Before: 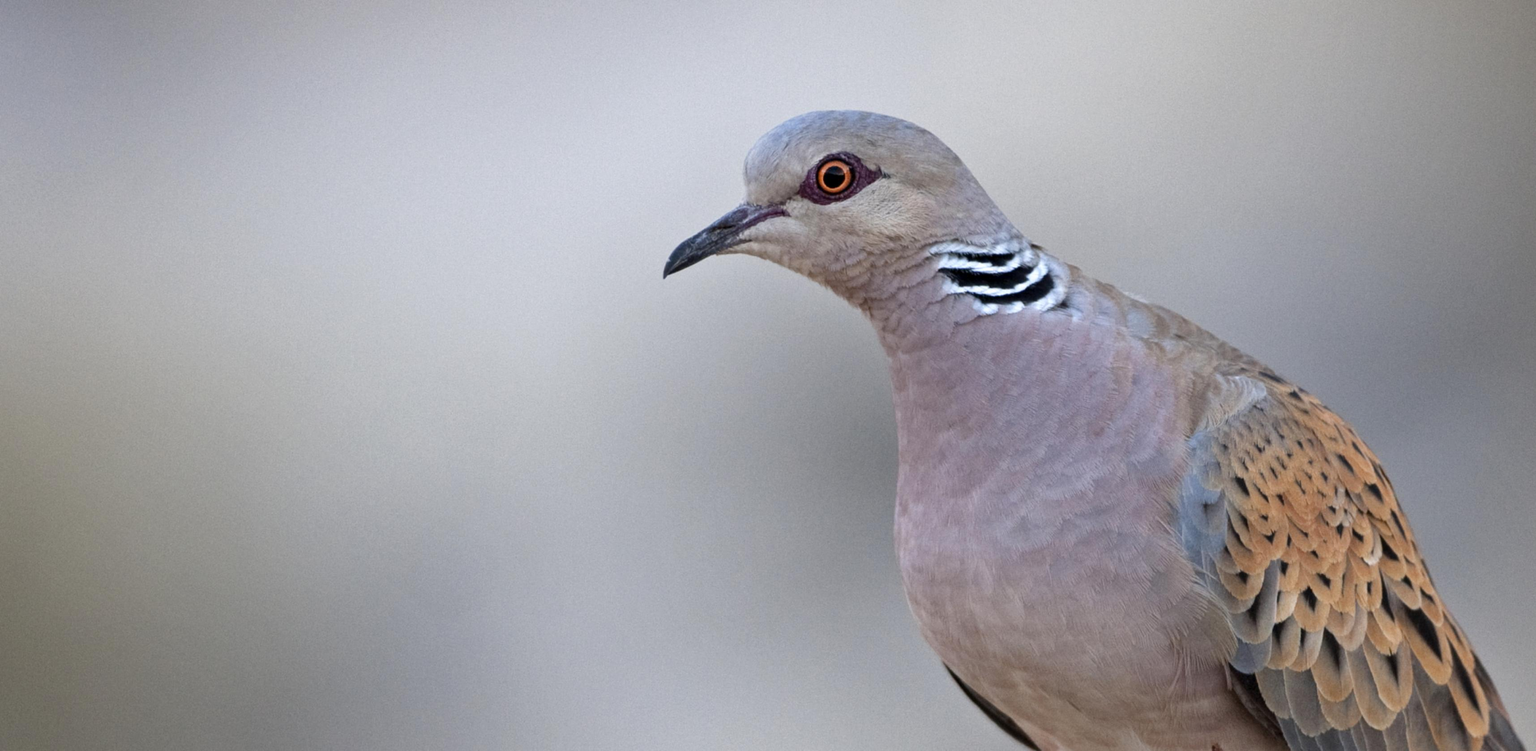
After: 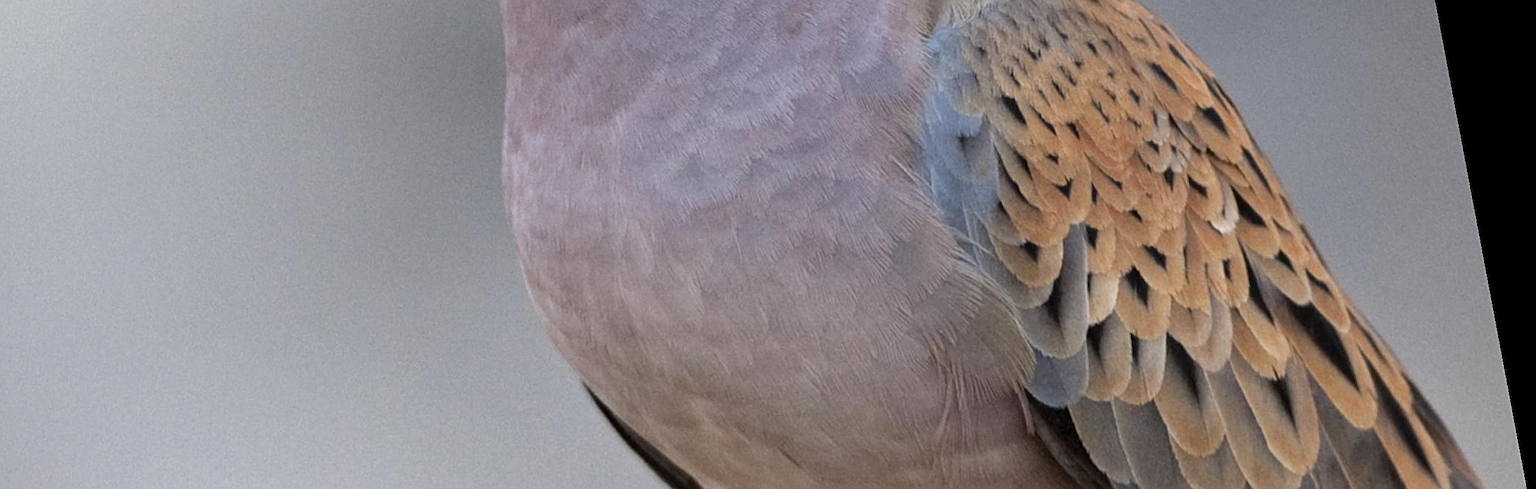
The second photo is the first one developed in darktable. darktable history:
sharpen: on, module defaults
crop and rotate: left 35.509%, top 50.238%, bottom 4.934%
rotate and perspective: rotation 0.128°, lens shift (vertical) -0.181, lens shift (horizontal) -0.044, shear 0.001, automatic cropping off
